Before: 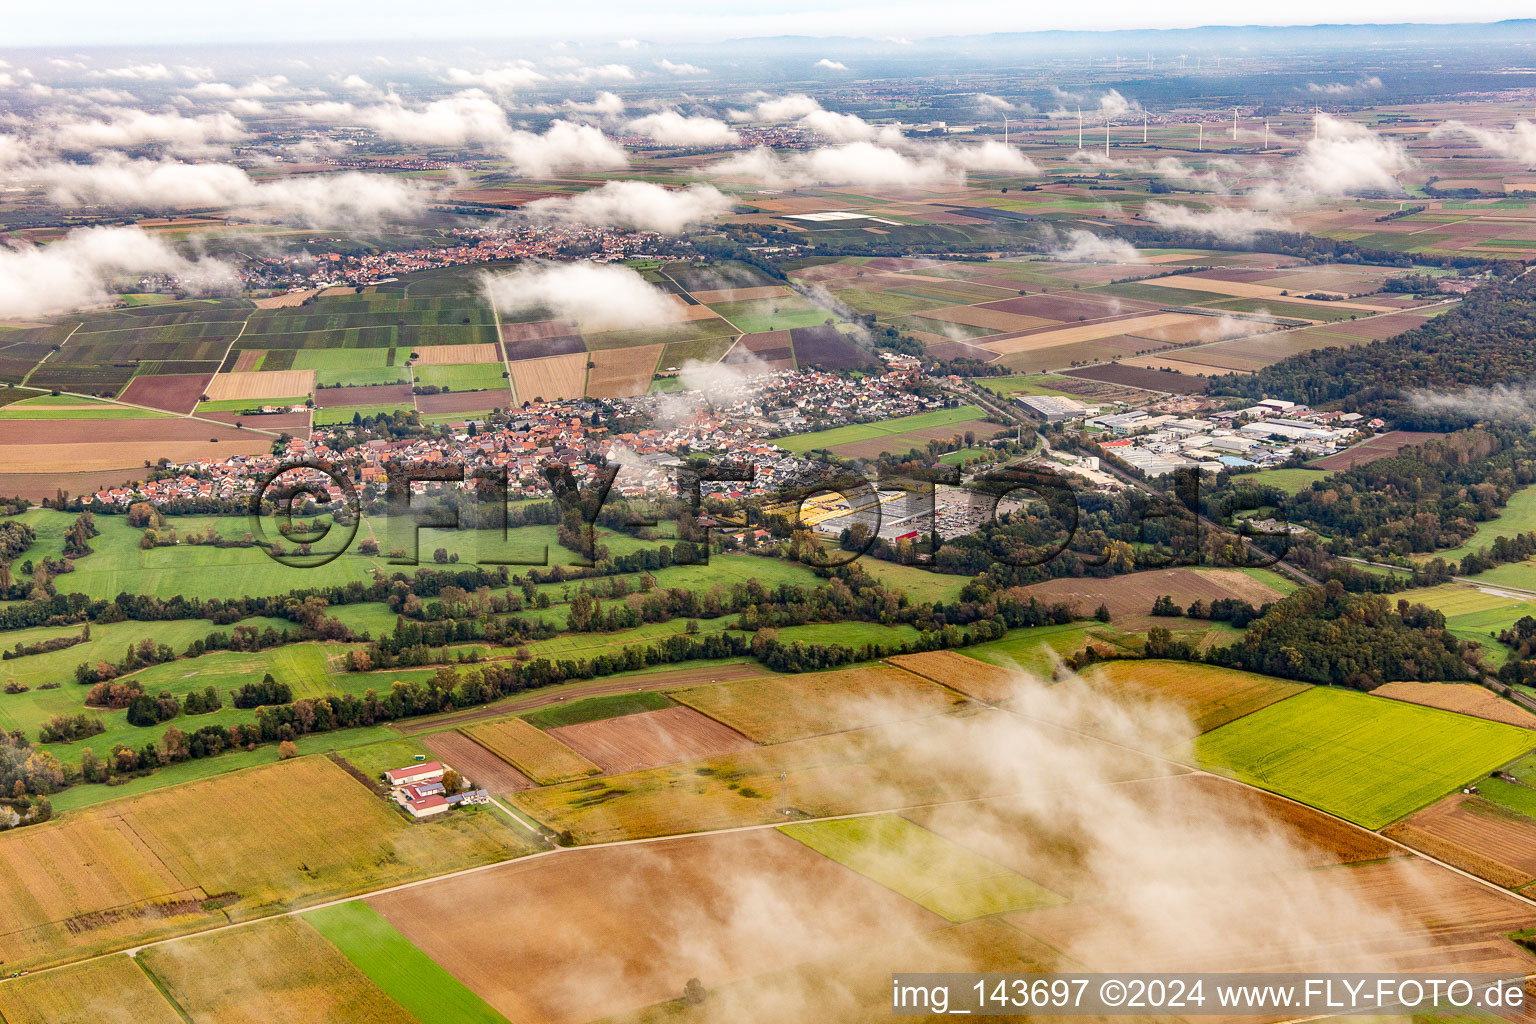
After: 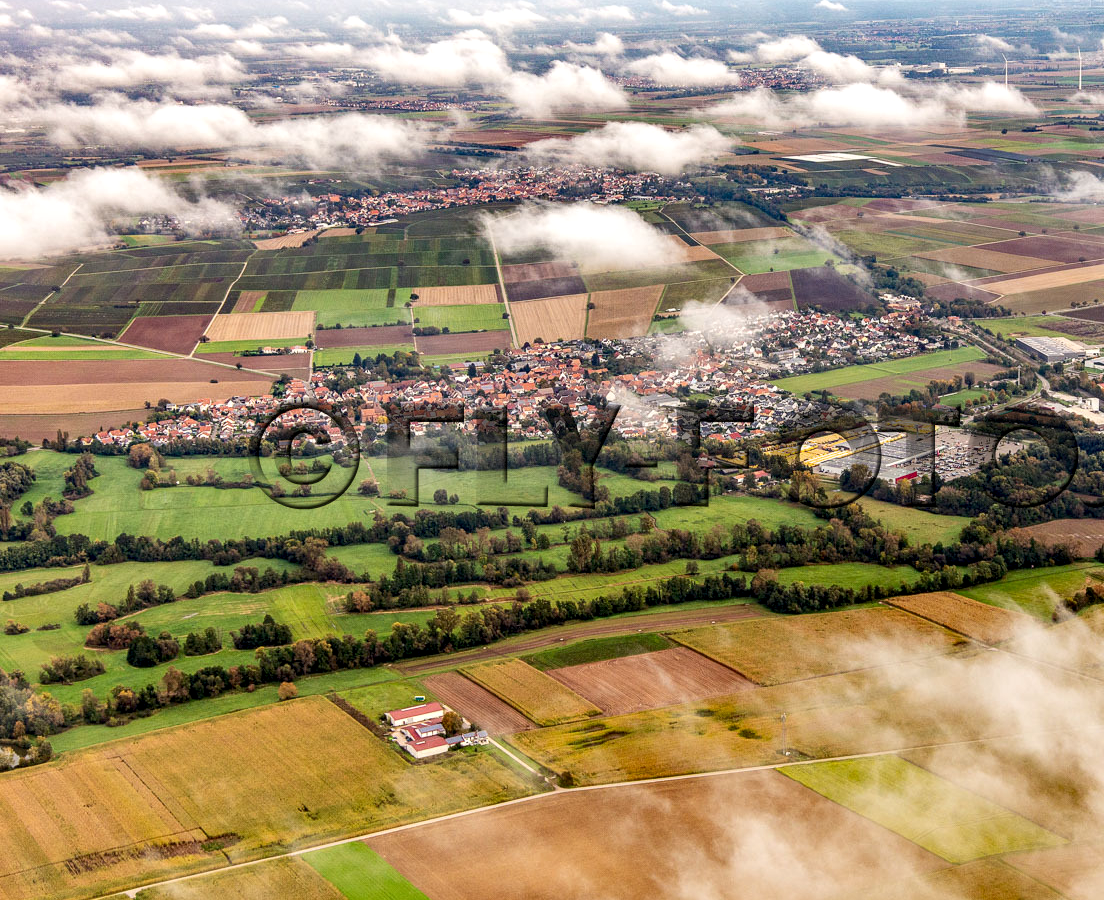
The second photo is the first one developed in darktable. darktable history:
crop: top 5.803%, right 27.864%, bottom 5.804%
local contrast: highlights 25%, shadows 75%, midtone range 0.75
